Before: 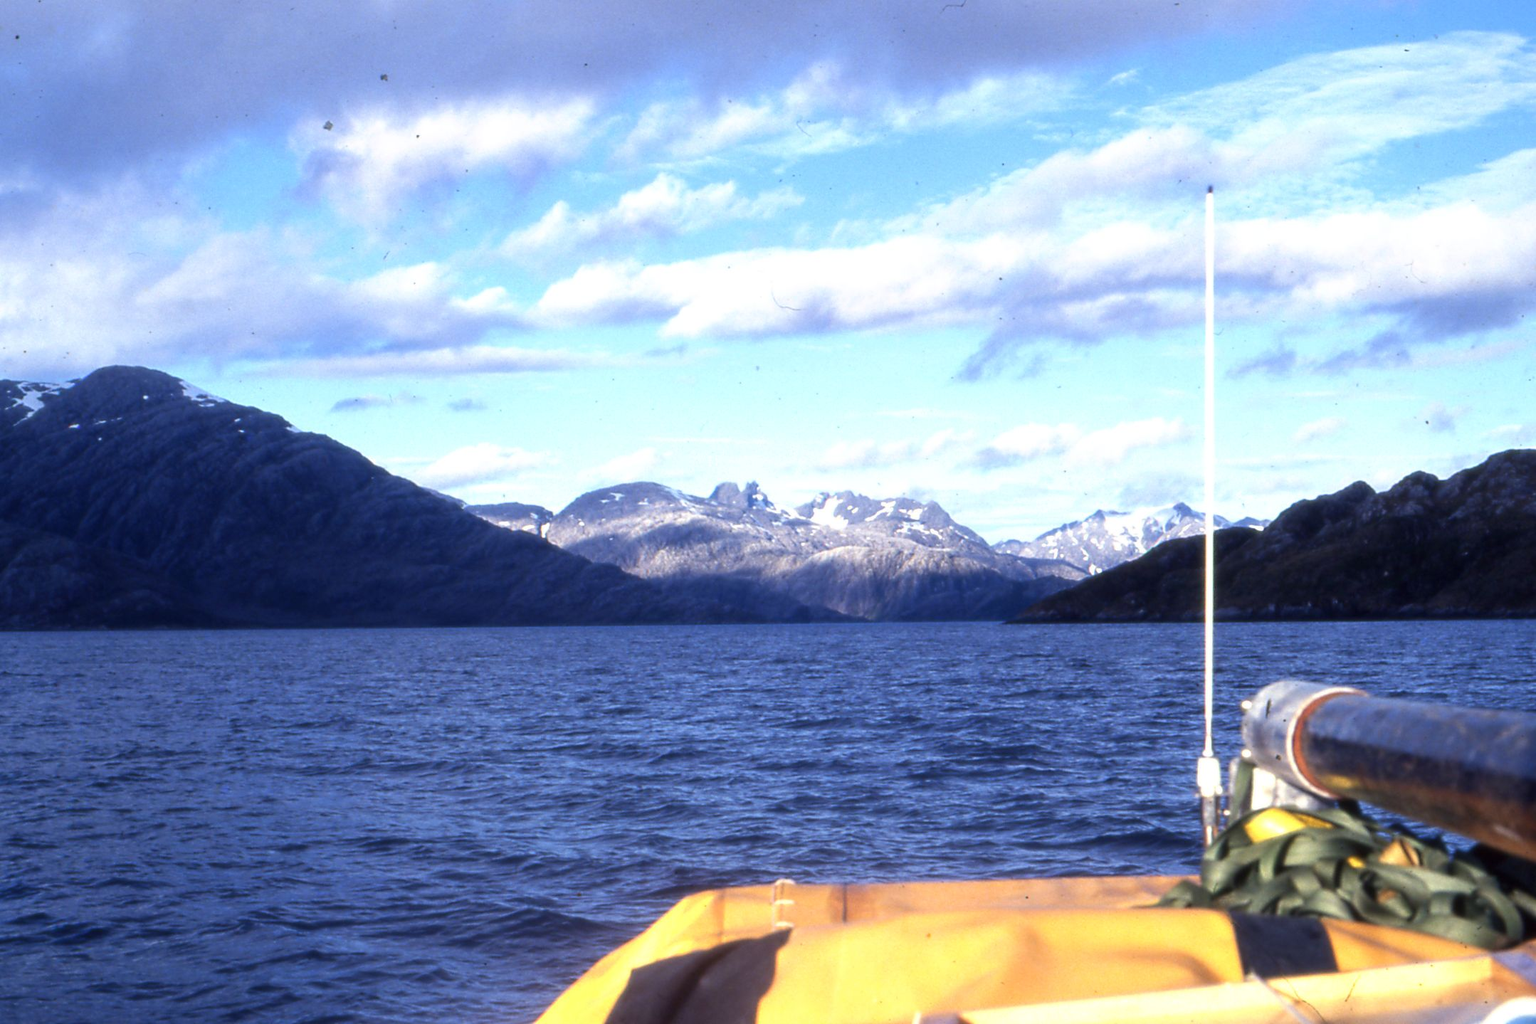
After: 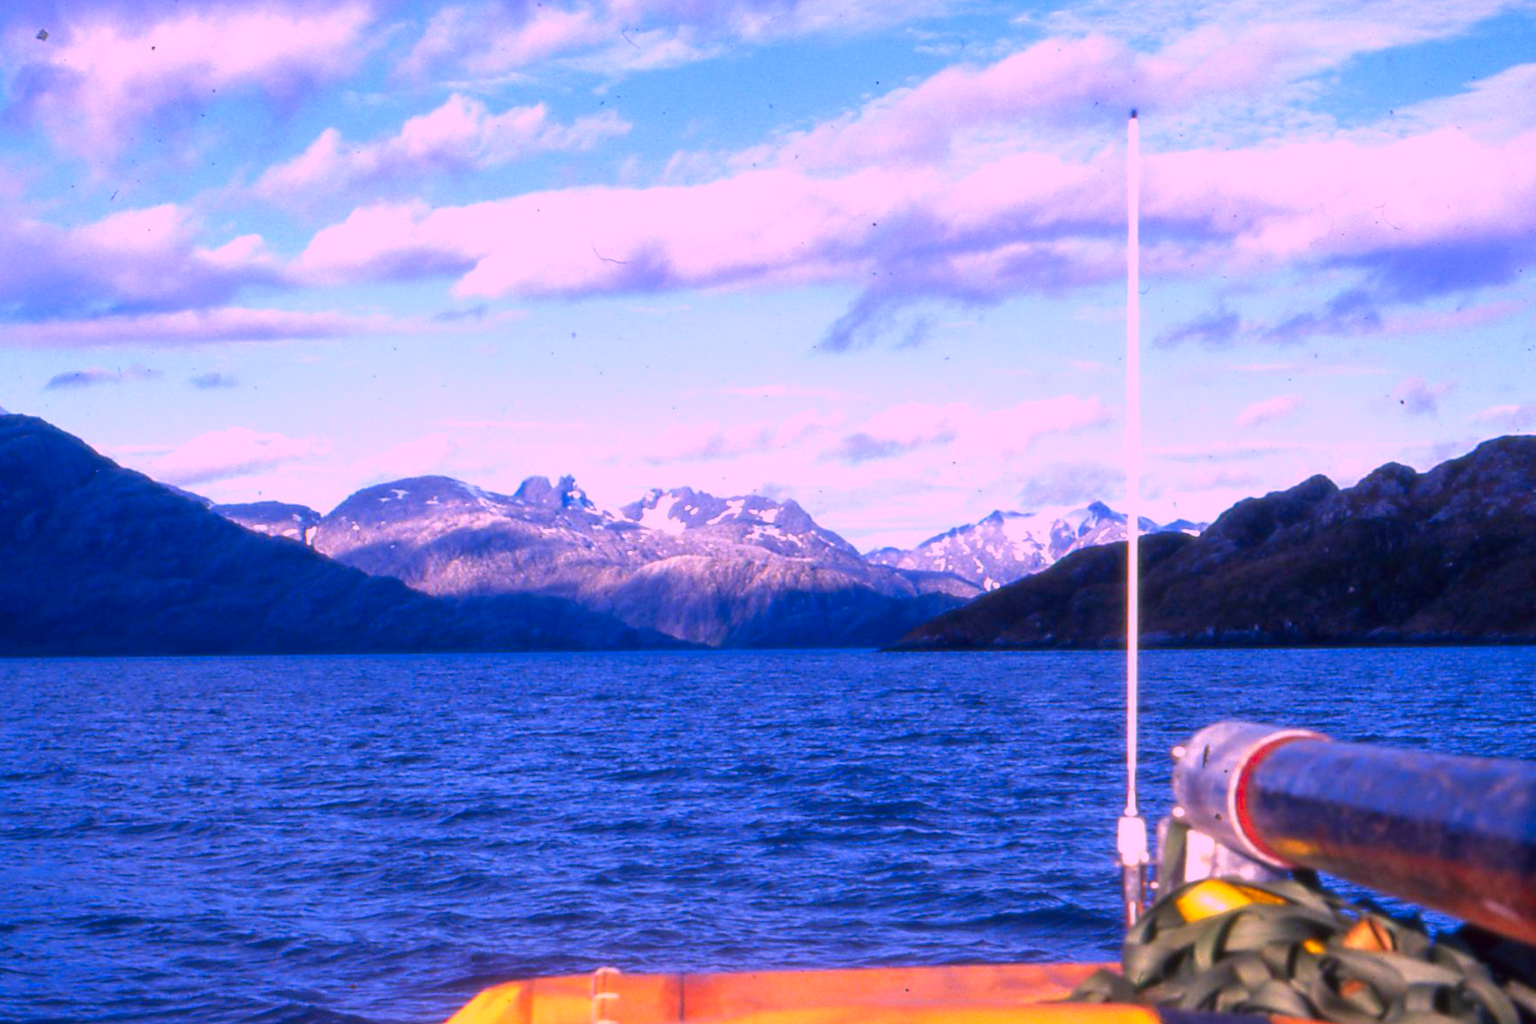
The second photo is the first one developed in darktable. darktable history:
color correction: highlights a* 19.5, highlights b* -11.53, saturation 1.69
crop: left 19.159%, top 9.58%, bottom 9.58%
tone equalizer: -8 EV 0.25 EV, -7 EV 0.417 EV, -6 EV 0.417 EV, -5 EV 0.25 EV, -3 EV -0.25 EV, -2 EV -0.417 EV, -1 EV -0.417 EV, +0 EV -0.25 EV, edges refinement/feathering 500, mask exposure compensation -1.57 EV, preserve details guided filter
